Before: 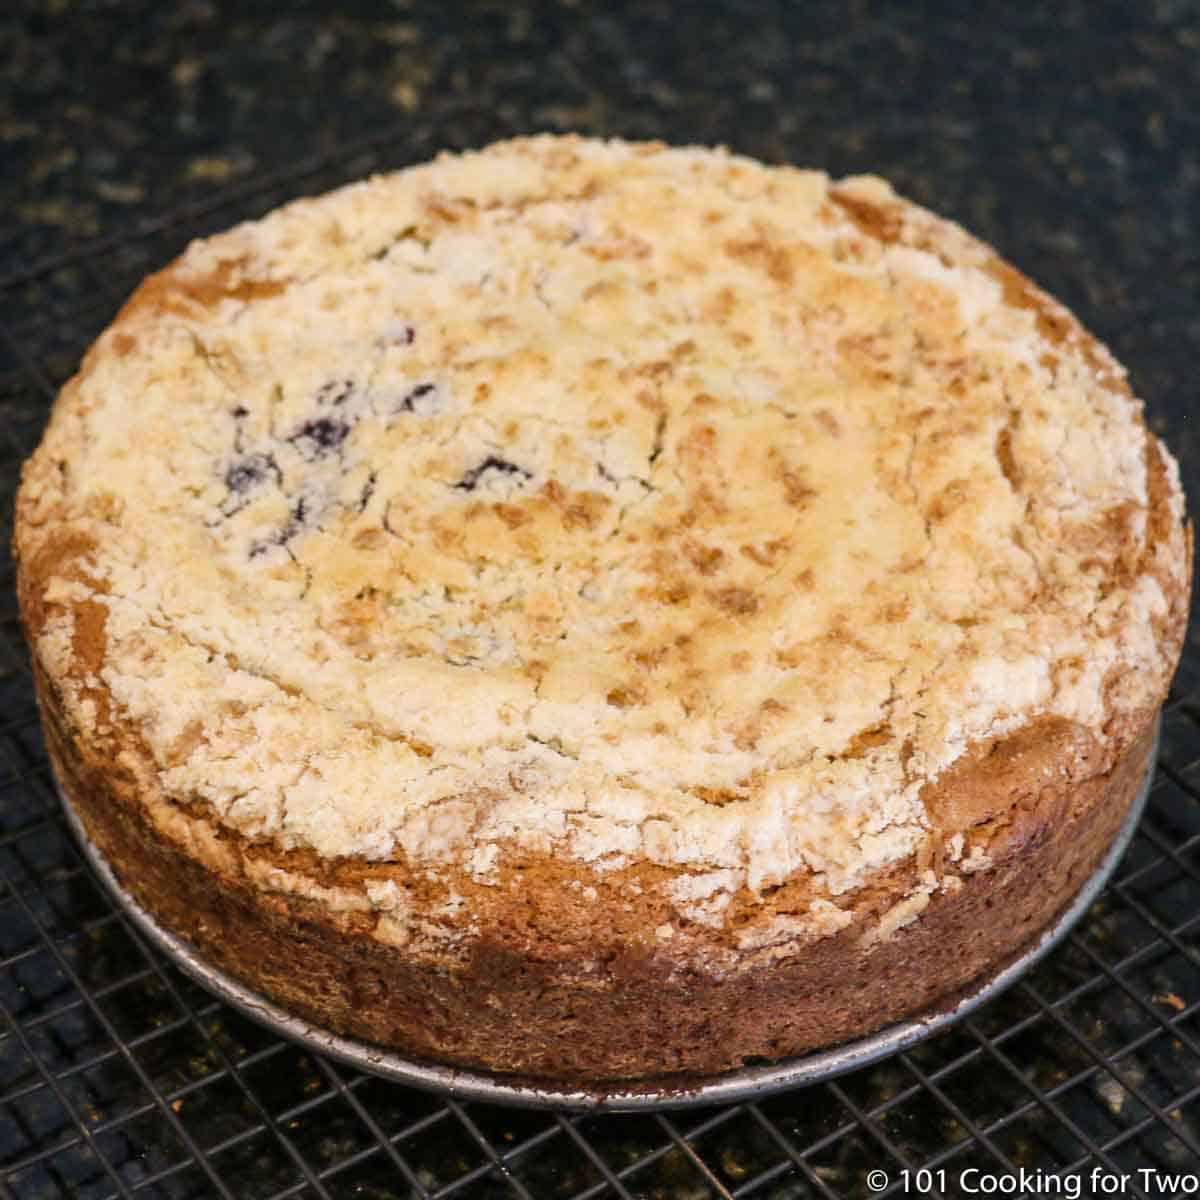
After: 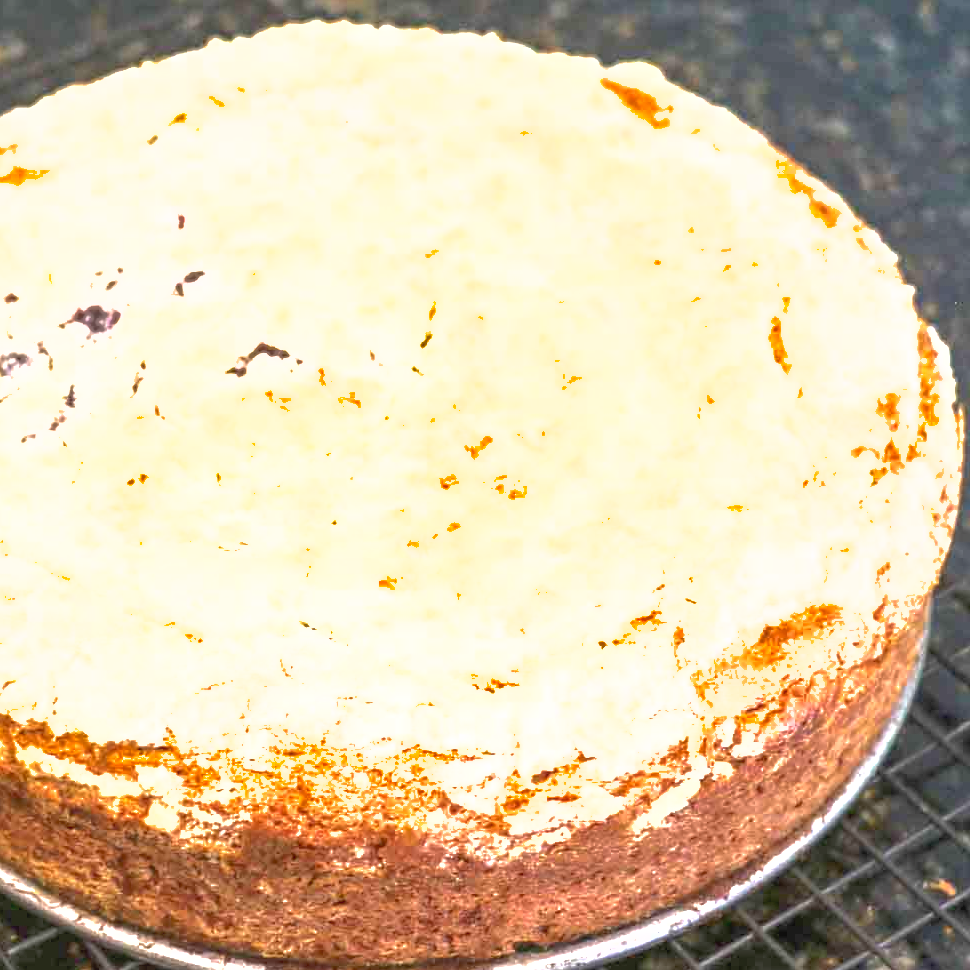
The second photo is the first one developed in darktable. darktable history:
crop: left 19.159%, top 9.58%, bottom 9.58%
local contrast: on, module defaults
exposure: exposure 2 EV, compensate exposure bias true, compensate highlight preservation false
contrast equalizer: octaves 7, y [[0.6 ×6], [0.55 ×6], [0 ×6], [0 ×6], [0 ×6]], mix -0.3
shadows and highlights: on, module defaults
